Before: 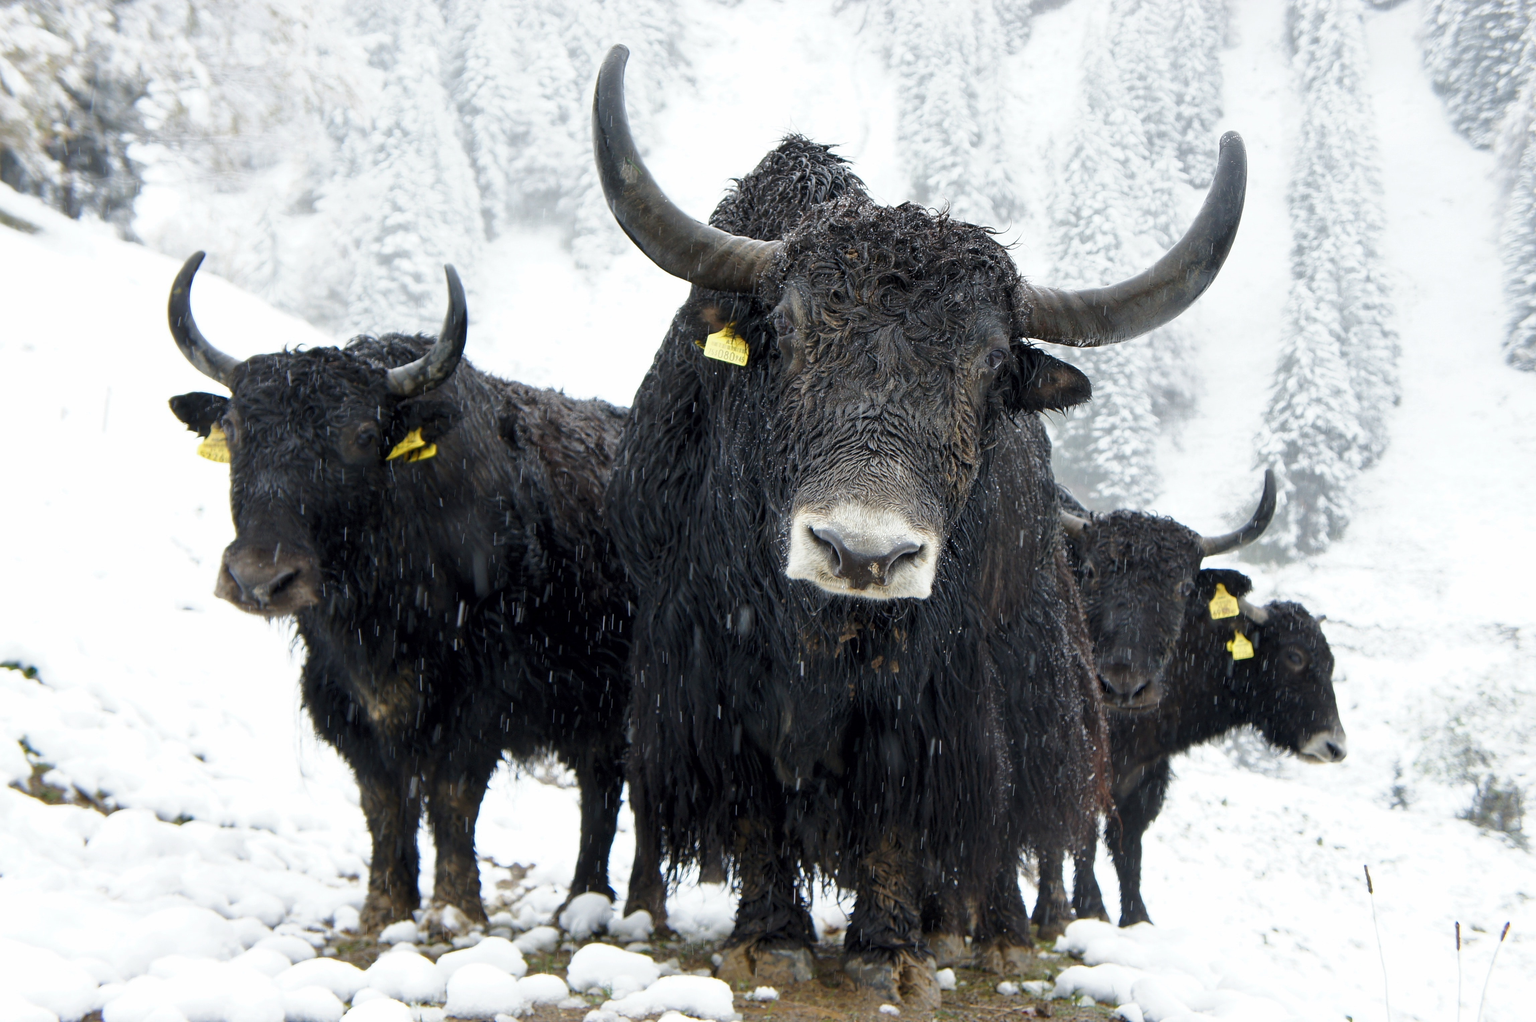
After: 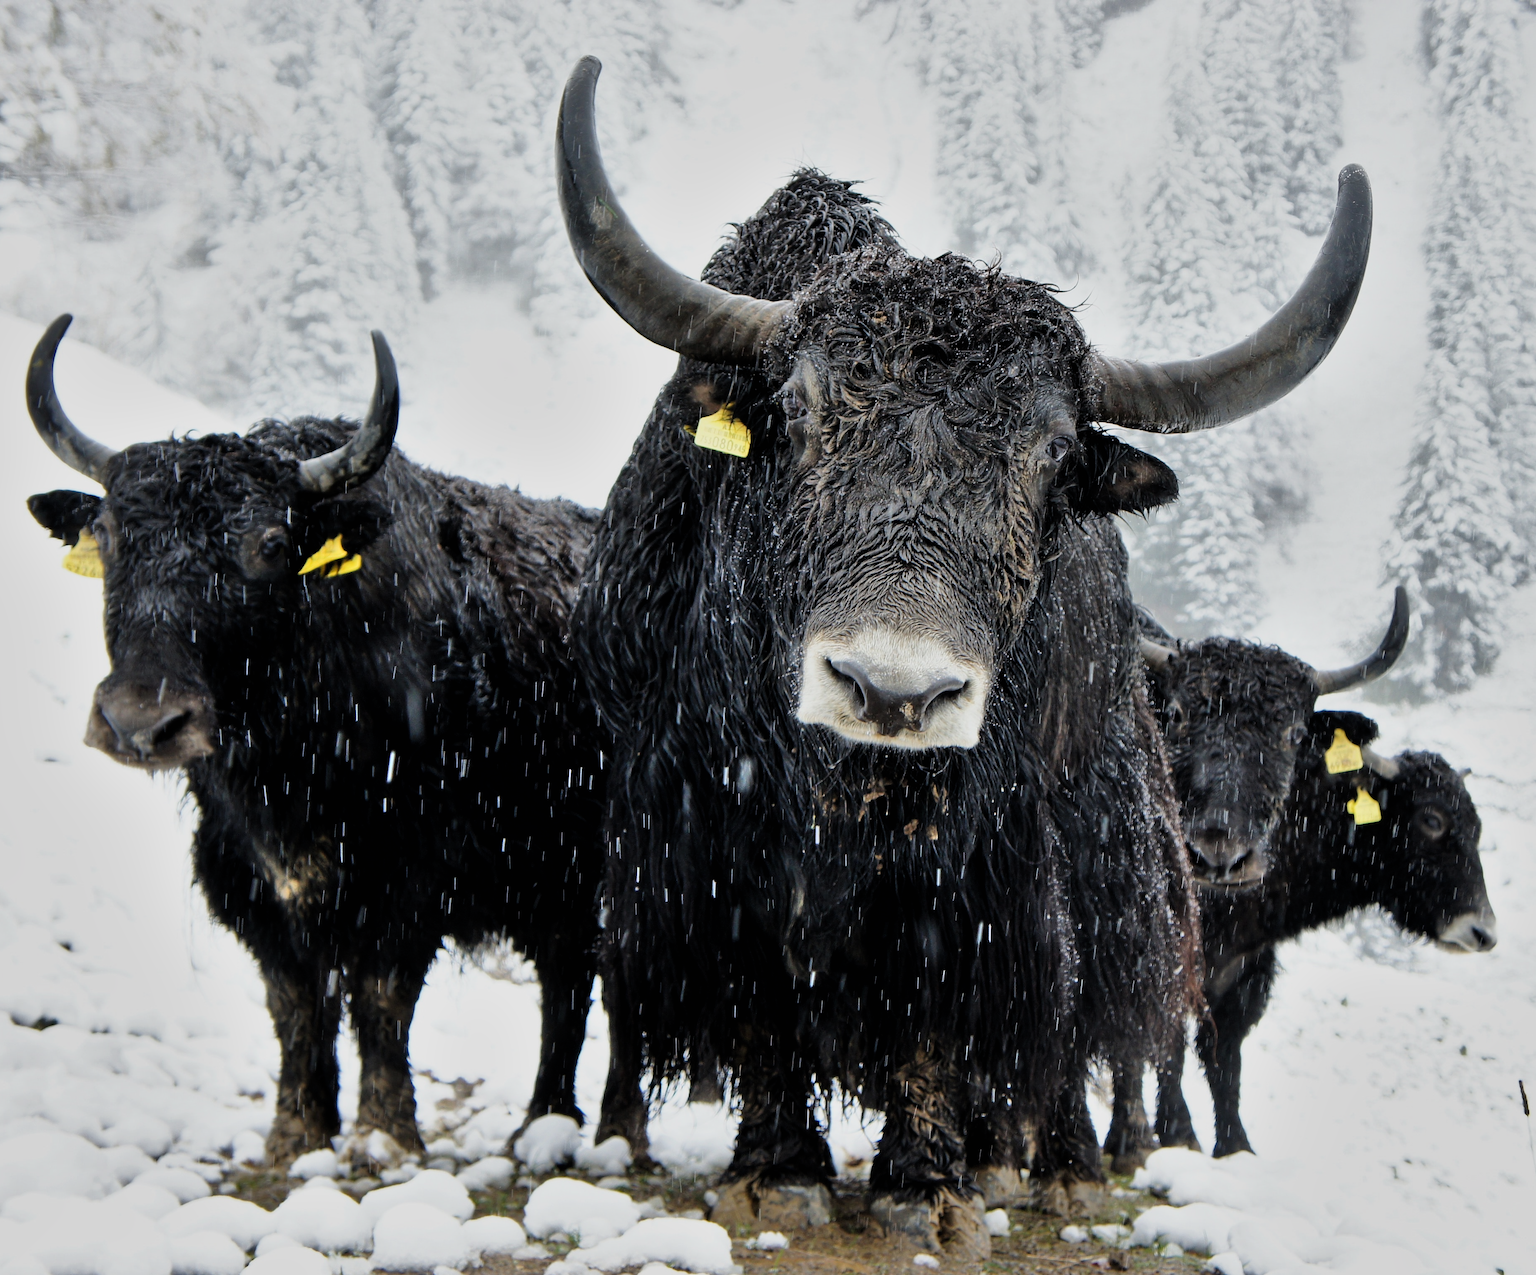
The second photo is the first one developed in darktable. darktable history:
filmic rgb: black relative exposure -8.03 EV, white relative exposure 4.06 EV, hardness 4.21, latitude 49.31%, contrast 1.101
crop and rotate: left 9.608%, right 10.266%
shadows and highlights: highlights color adjustment 0.776%, soften with gaussian
